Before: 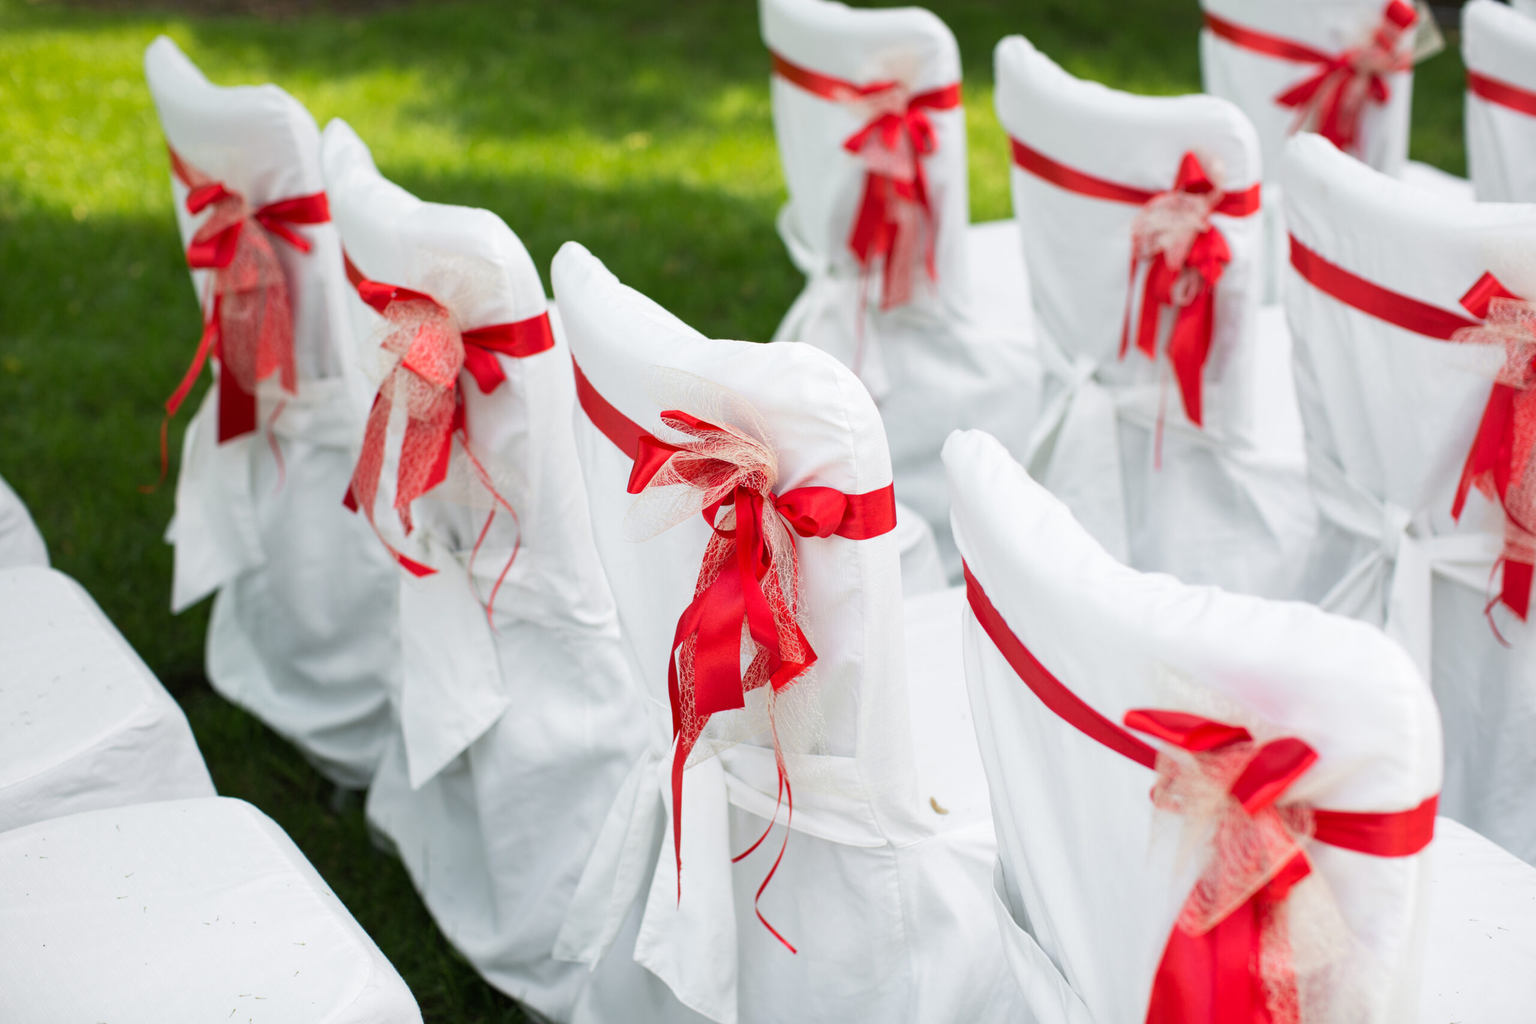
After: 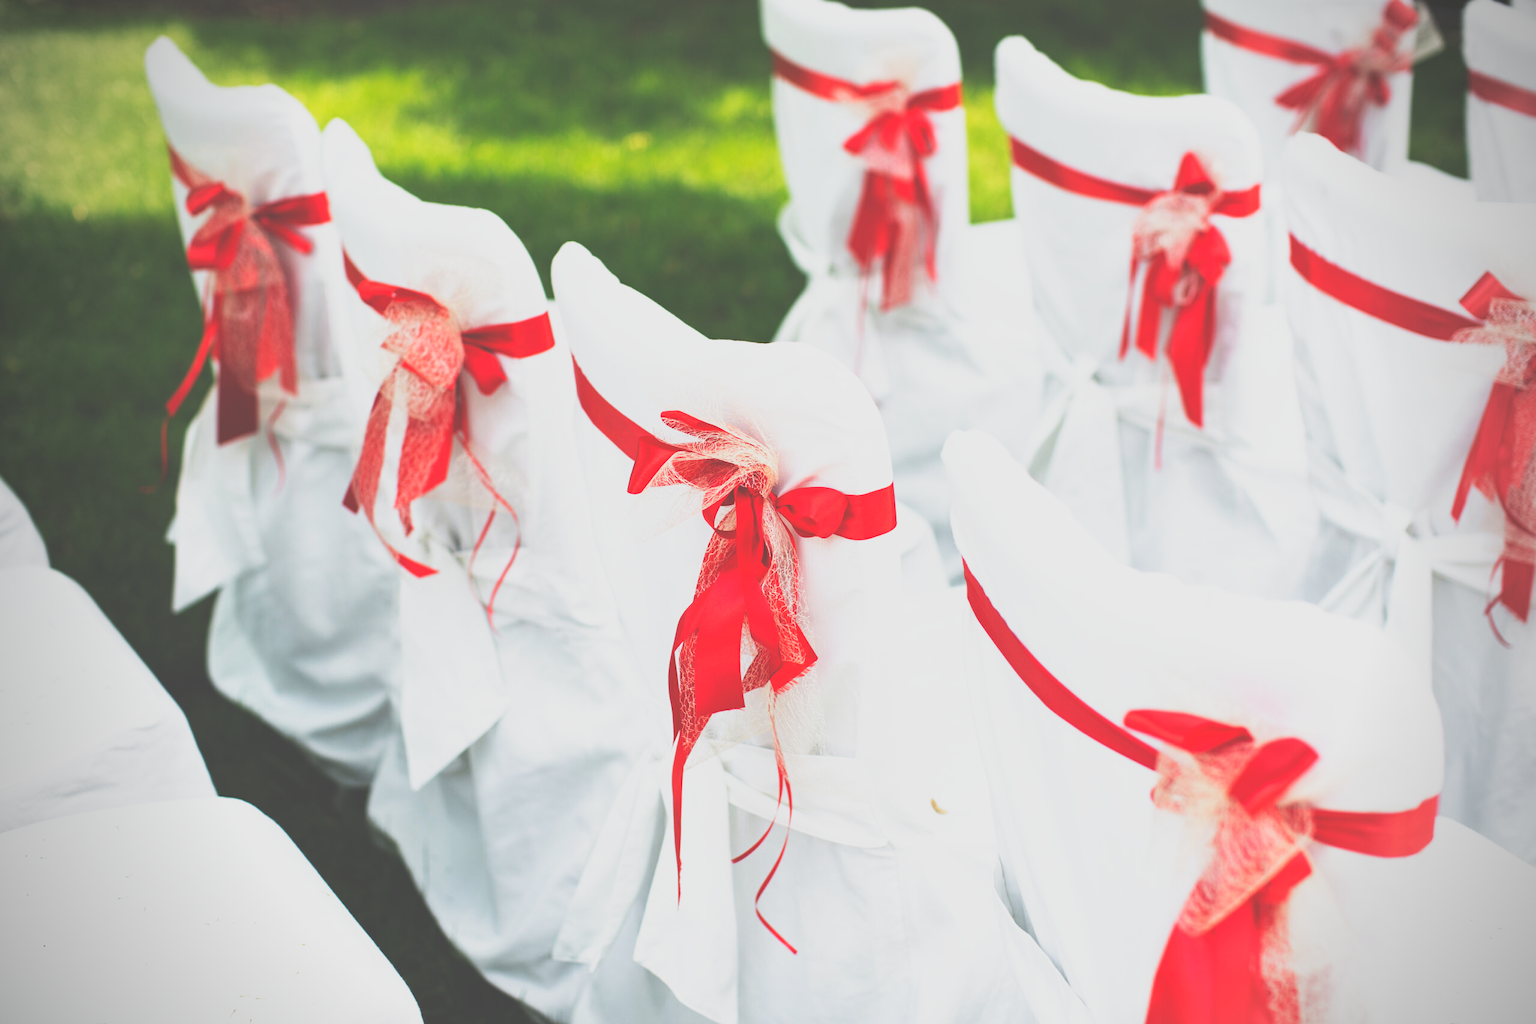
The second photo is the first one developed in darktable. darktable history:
contrast brightness saturation: contrast -0.163, brightness 0.043, saturation -0.129
vignetting: brightness -0.621, saturation -0.68
base curve: curves: ch0 [(0, 0.036) (0.007, 0.037) (0.604, 0.887) (1, 1)], preserve colors none
tone equalizer: on, module defaults
